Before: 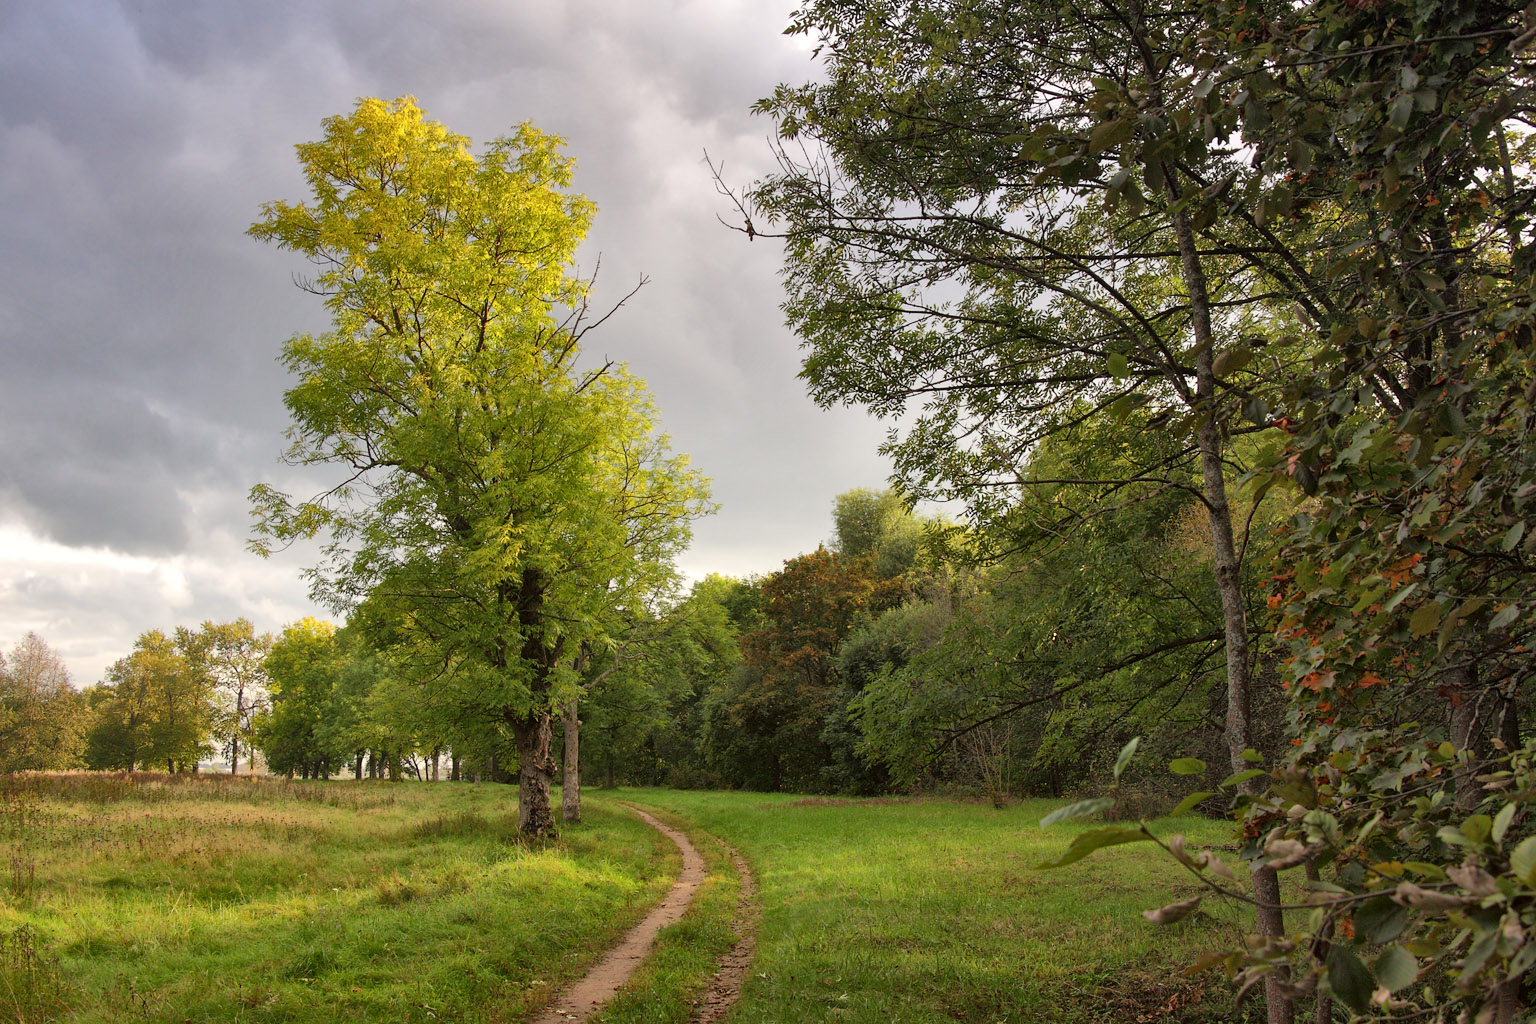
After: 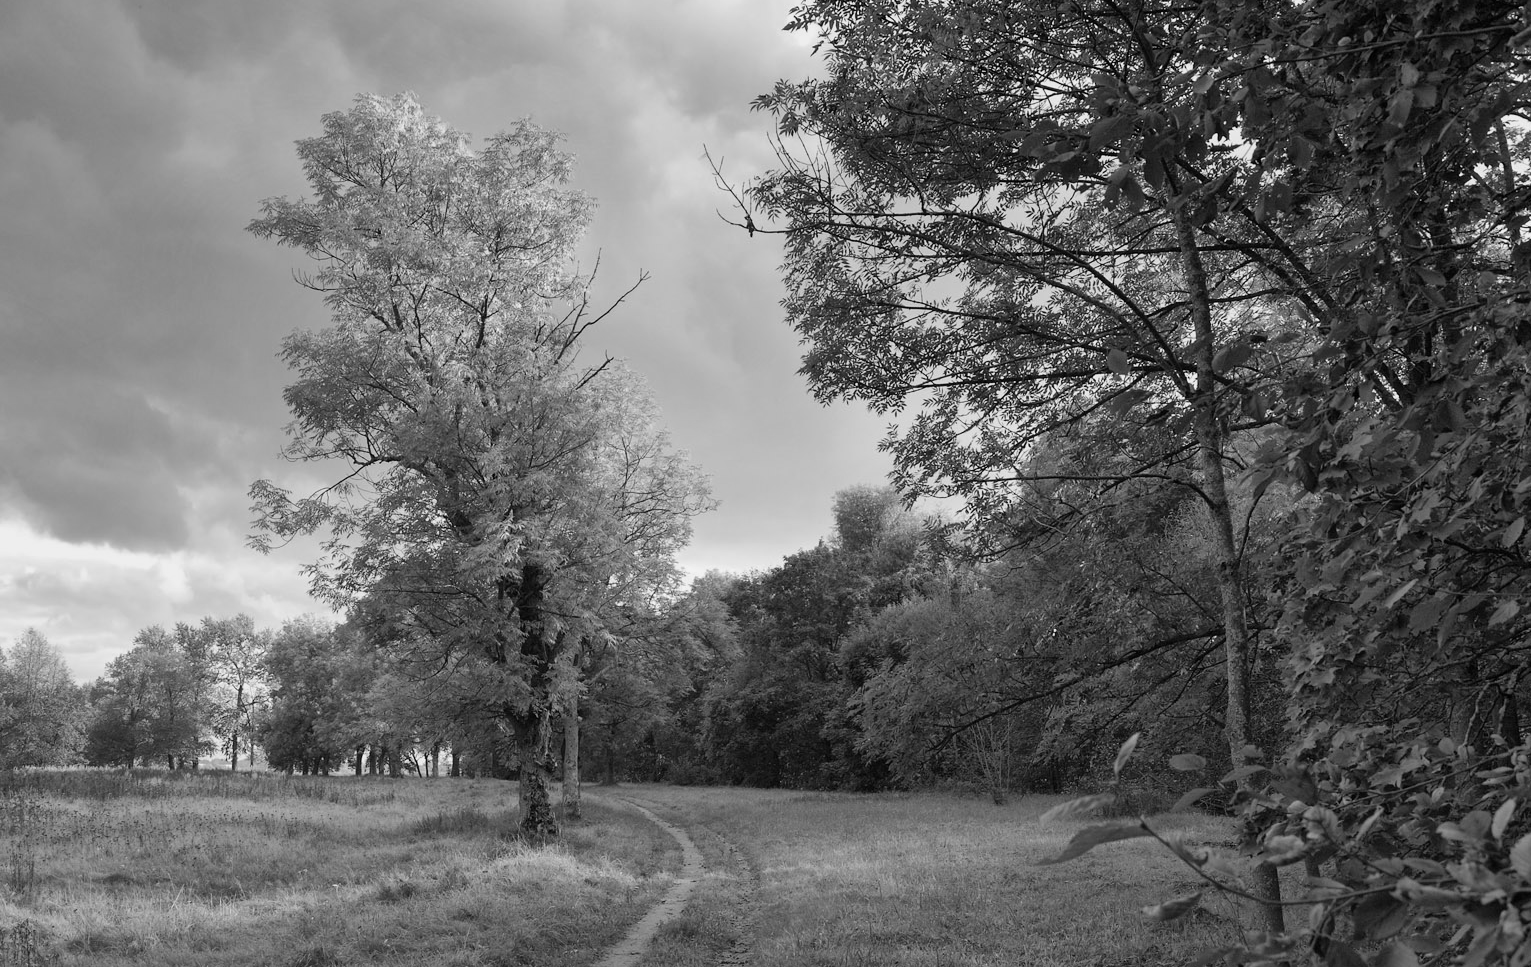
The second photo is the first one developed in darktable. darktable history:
monochrome: a -74.22, b 78.2
crop: top 0.448%, right 0.264%, bottom 5.045%
